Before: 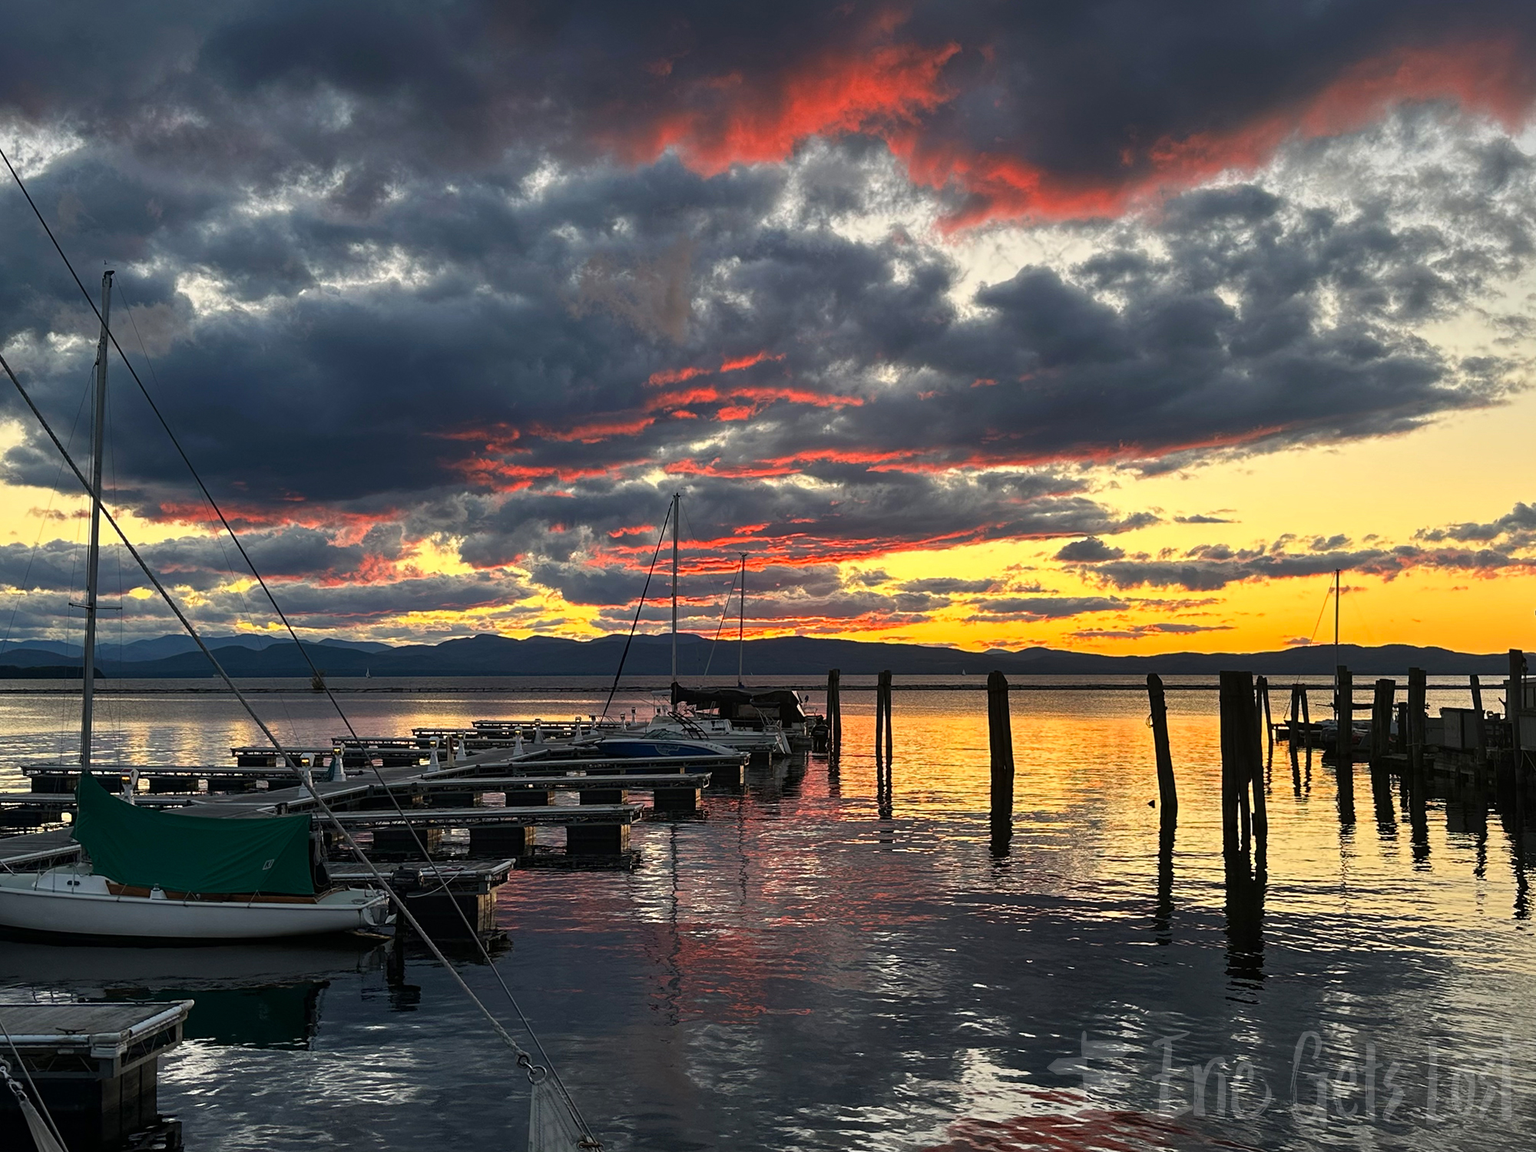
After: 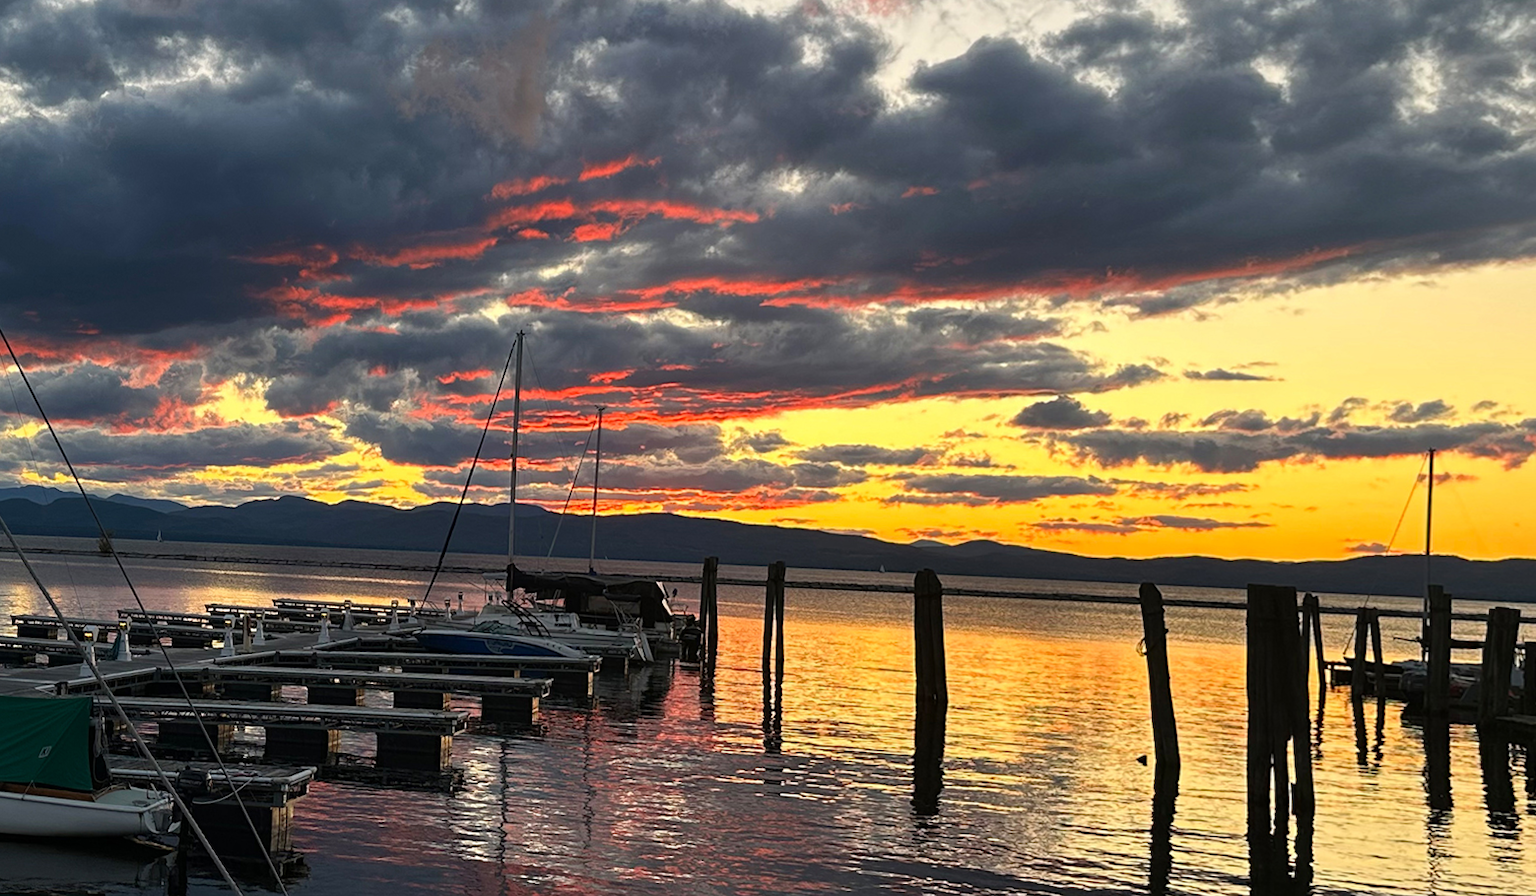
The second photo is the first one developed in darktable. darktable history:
crop: left 9.712%, top 16.928%, right 10.845%, bottom 12.332%
rotate and perspective: rotation 1.69°, lens shift (vertical) -0.023, lens shift (horizontal) -0.291, crop left 0.025, crop right 0.988, crop top 0.092, crop bottom 0.842
